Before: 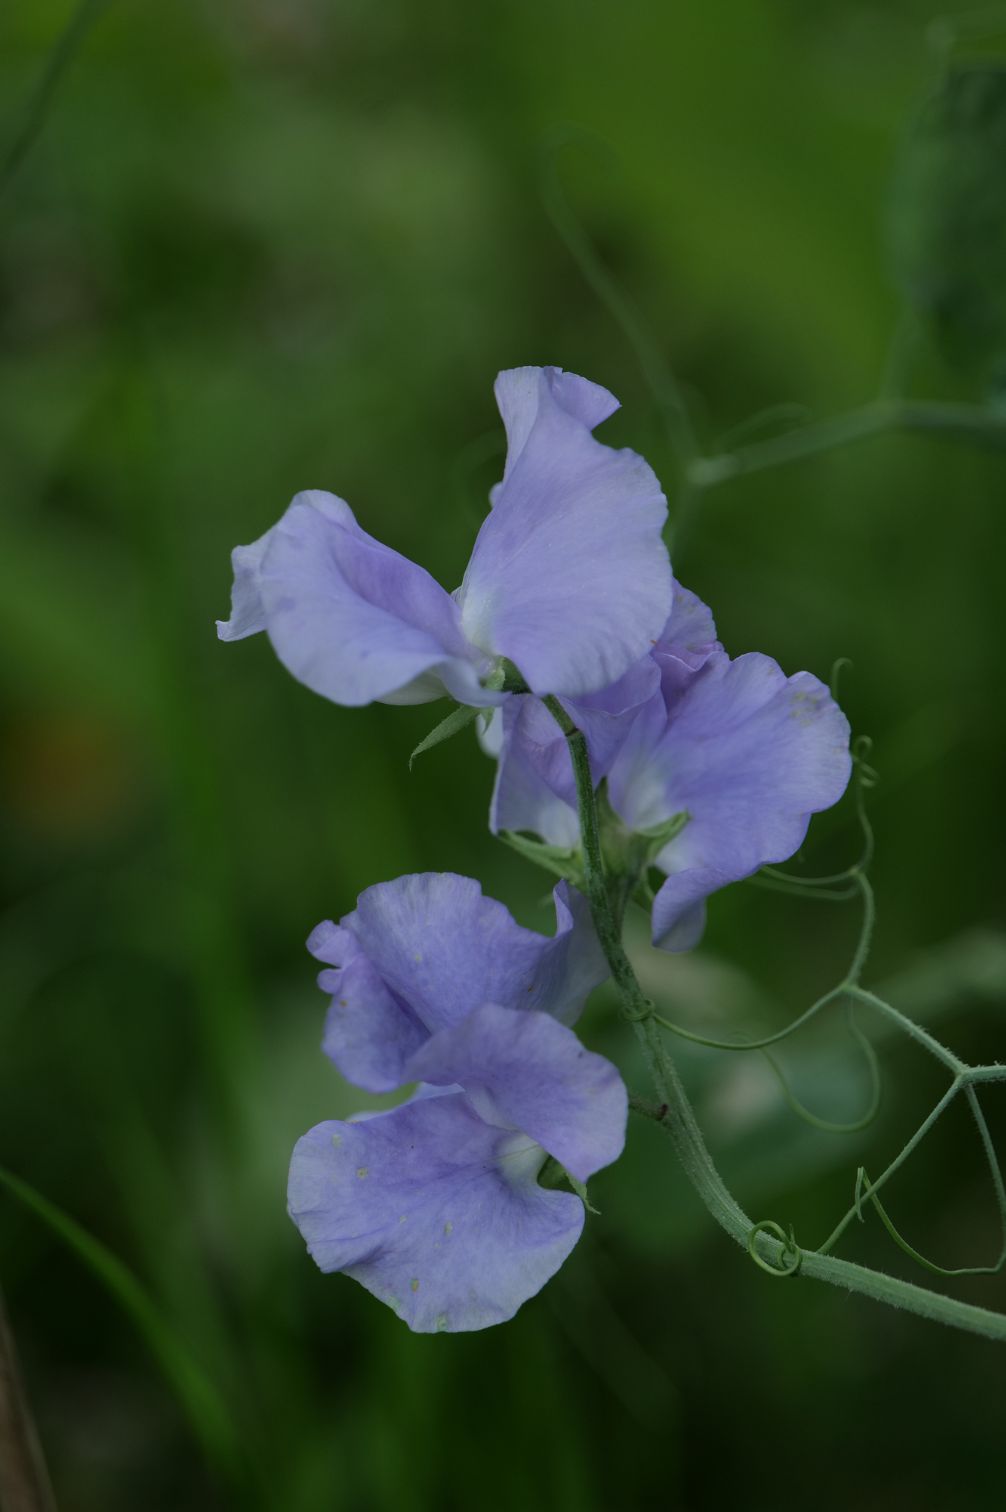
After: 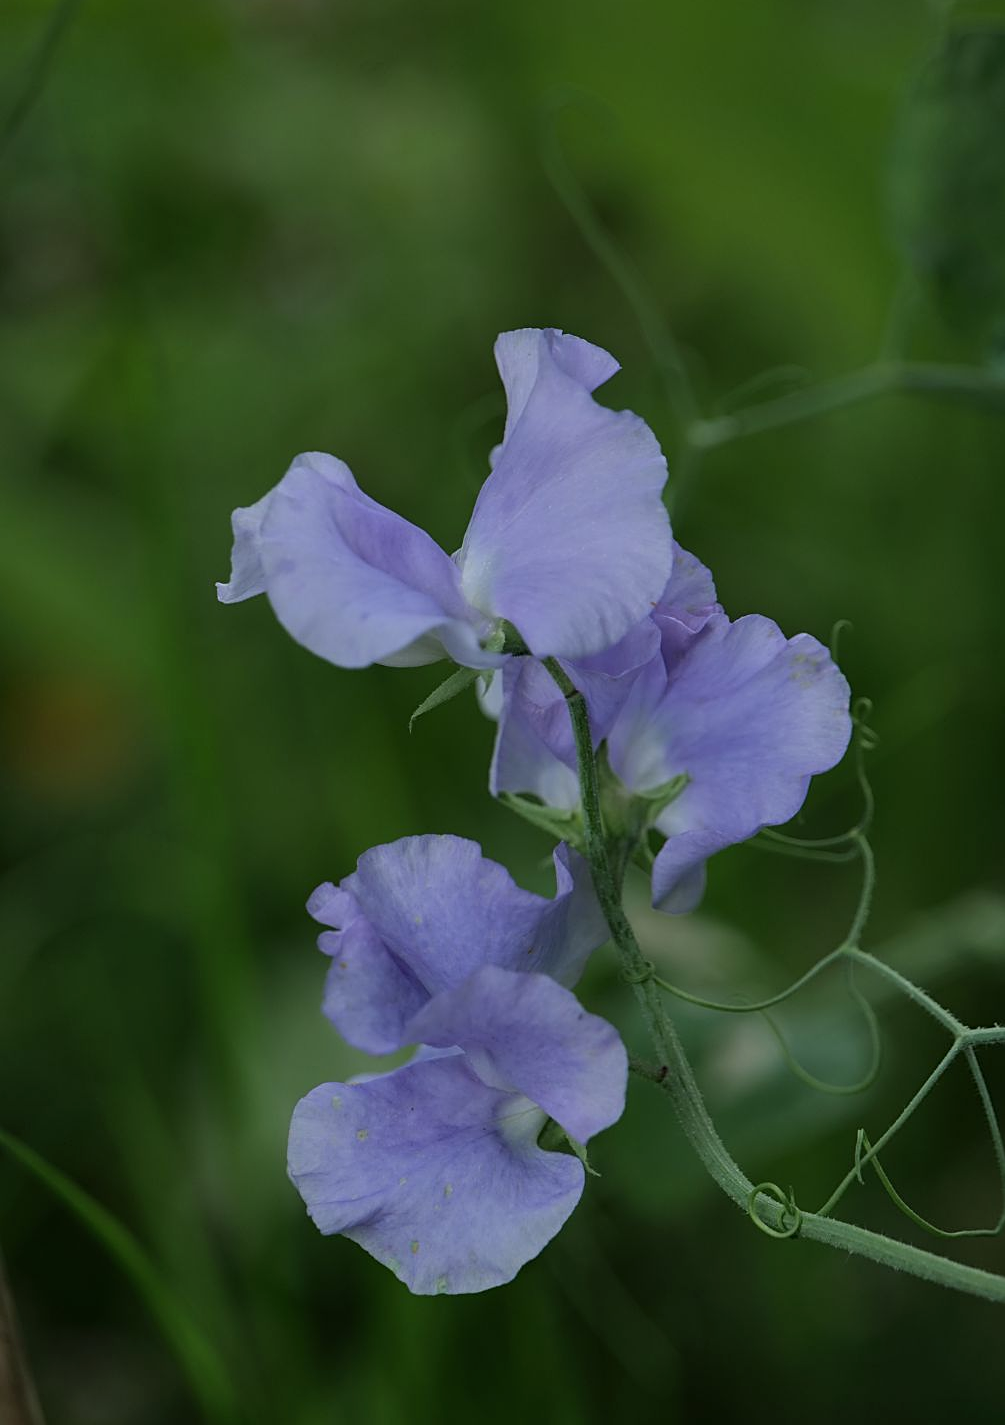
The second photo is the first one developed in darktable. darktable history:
shadows and highlights: shadows 20.66, highlights -20.77, soften with gaussian
crop and rotate: top 2.618%, bottom 3.118%
sharpen: on, module defaults
